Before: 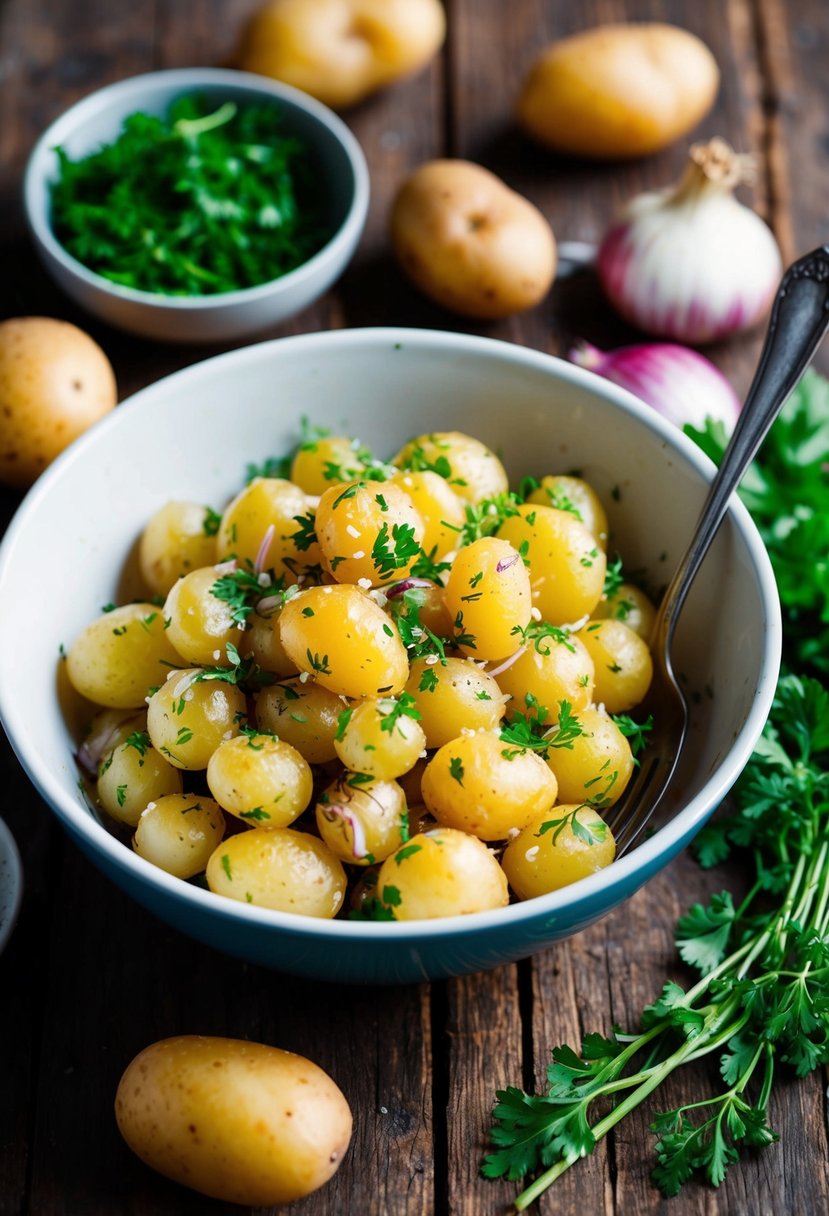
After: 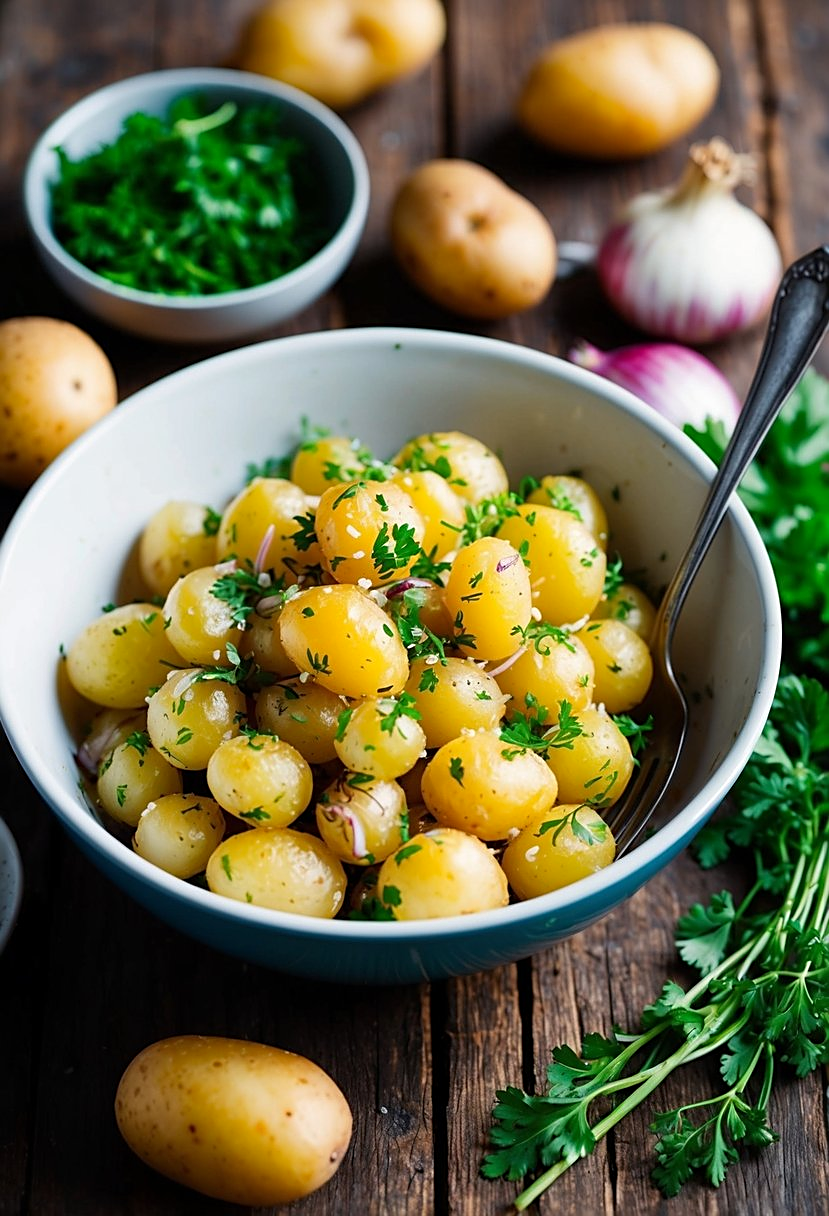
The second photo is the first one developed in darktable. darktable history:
sharpen: on, module defaults
color zones: curves: ch1 [(0, 0.513) (0.143, 0.524) (0.286, 0.511) (0.429, 0.506) (0.571, 0.503) (0.714, 0.503) (0.857, 0.508) (1, 0.513)]
